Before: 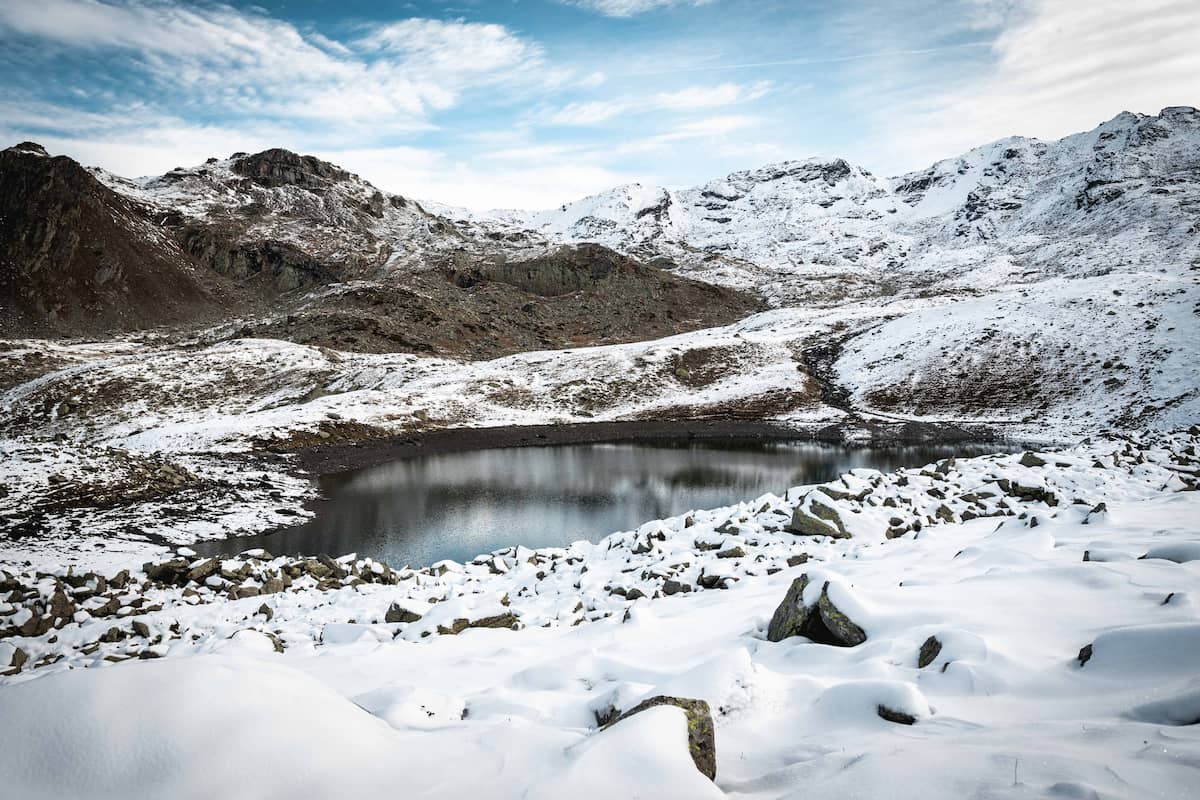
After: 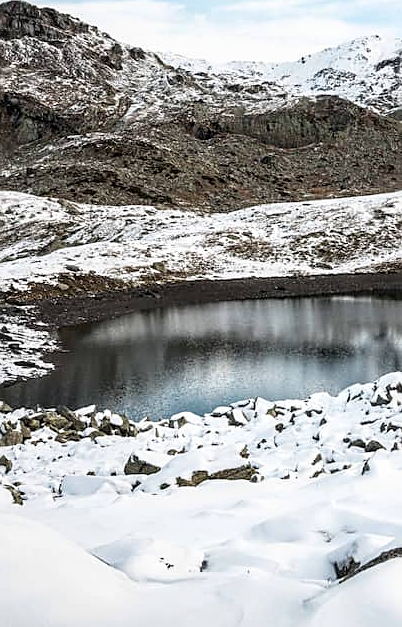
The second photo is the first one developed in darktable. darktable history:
shadows and highlights: shadows -30, highlights 30
crop and rotate: left 21.77%, top 18.528%, right 44.676%, bottom 2.997%
sharpen: on, module defaults
local contrast: on, module defaults
